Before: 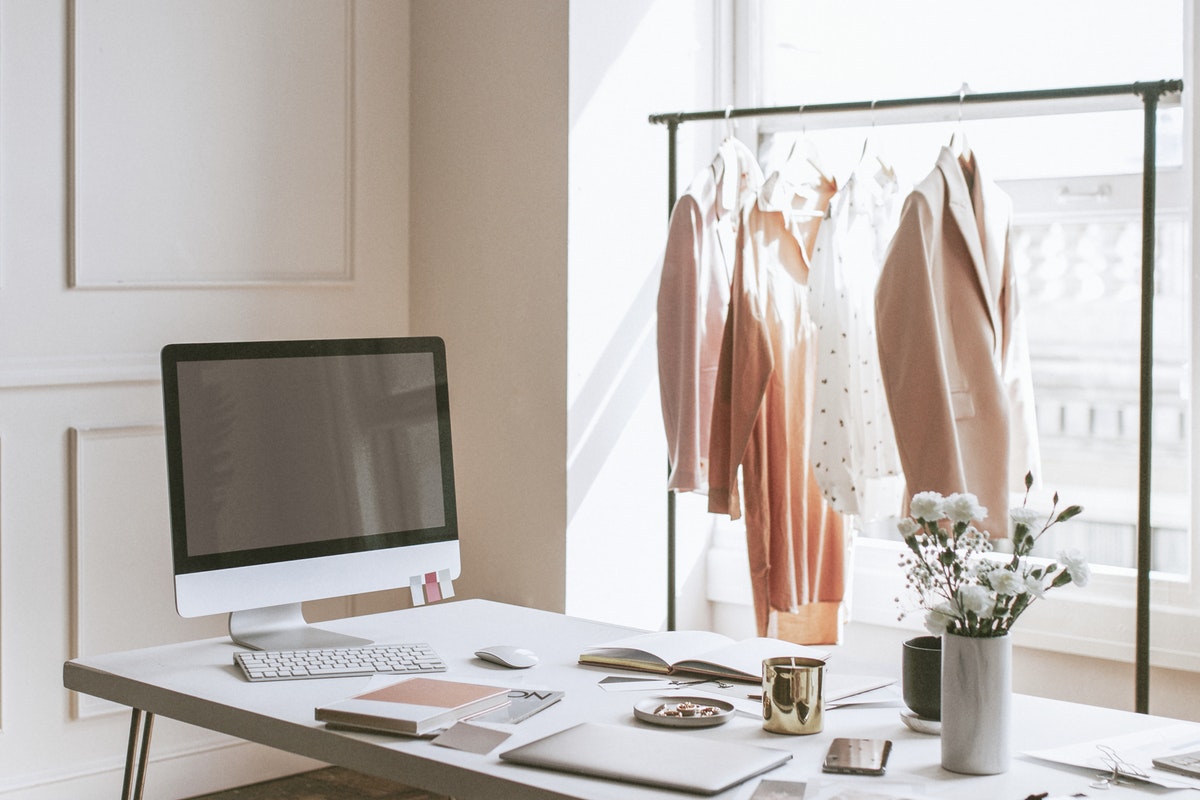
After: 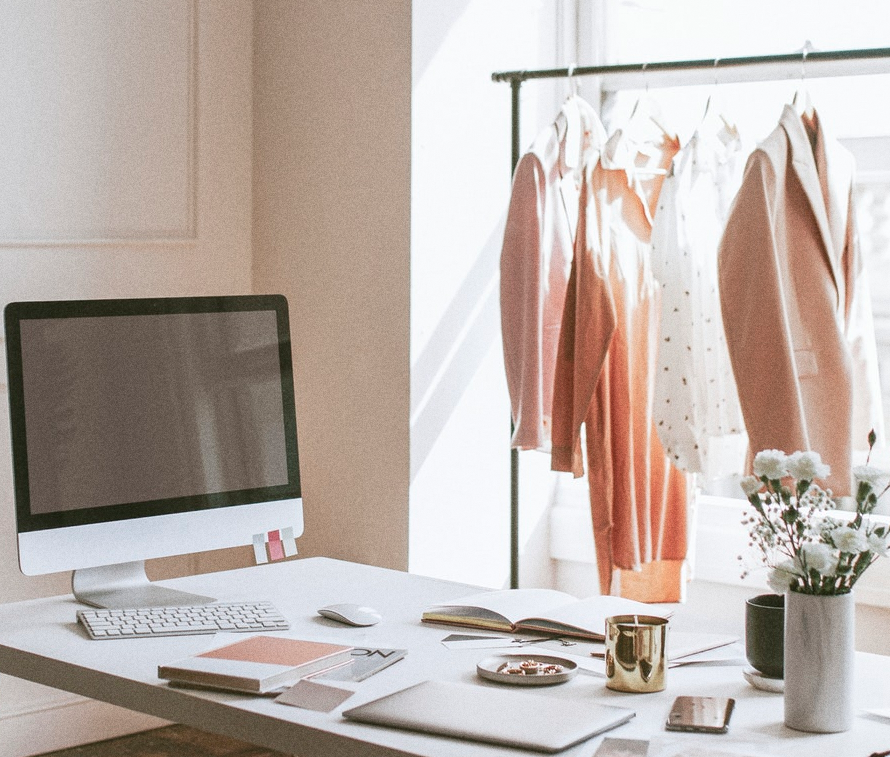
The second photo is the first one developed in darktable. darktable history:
grain: strength 26%
crop and rotate: left 13.15%, top 5.251%, right 12.609%
